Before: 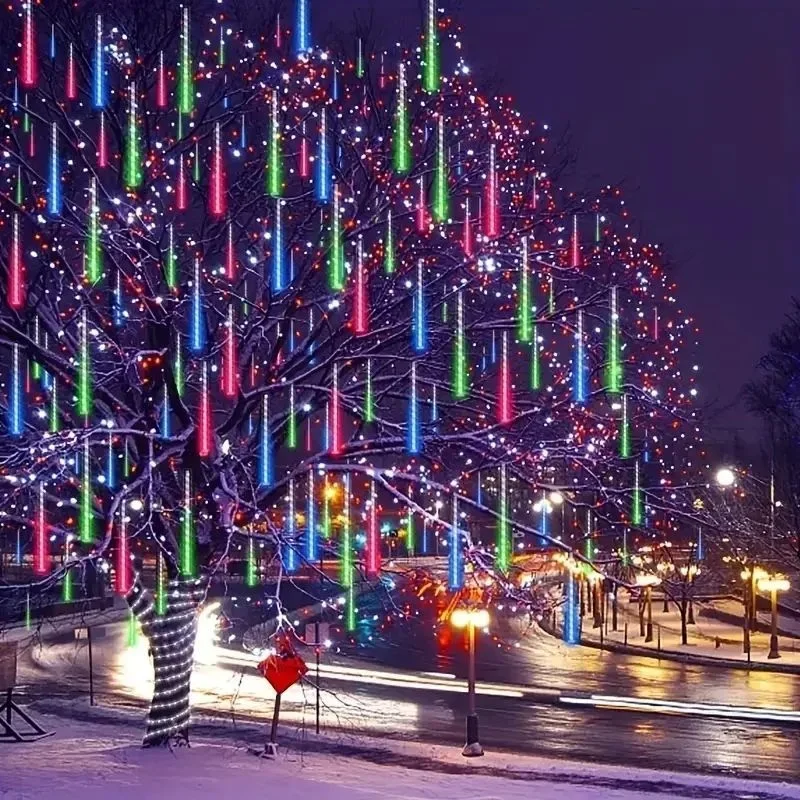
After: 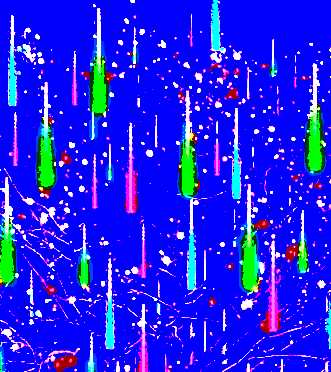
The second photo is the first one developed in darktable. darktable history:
crop and rotate: left 10.976%, top 0.047%, right 47.547%, bottom 53.44%
tone curve: curves: ch0 [(0, 0.017) (0.259, 0.344) (0.593, 0.778) (0.786, 0.931) (1, 0.999)]; ch1 [(0, 0) (0.405, 0.387) (0.442, 0.47) (0.492, 0.5) (0.511, 0.503) (0.548, 0.596) (0.7, 0.795) (1, 1)]; ch2 [(0, 0) (0.411, 0.433) (0.5, 0.504) (0.535, 0.581) (1, 1)], color space Lab, independent channels, preserve colors none
exposure: black level correction 0.1, exposure 3.004 EV, compensate highlight preservation false
color correction: highlights a* 3.38, highlights b* 1.93, saturation 1.22
